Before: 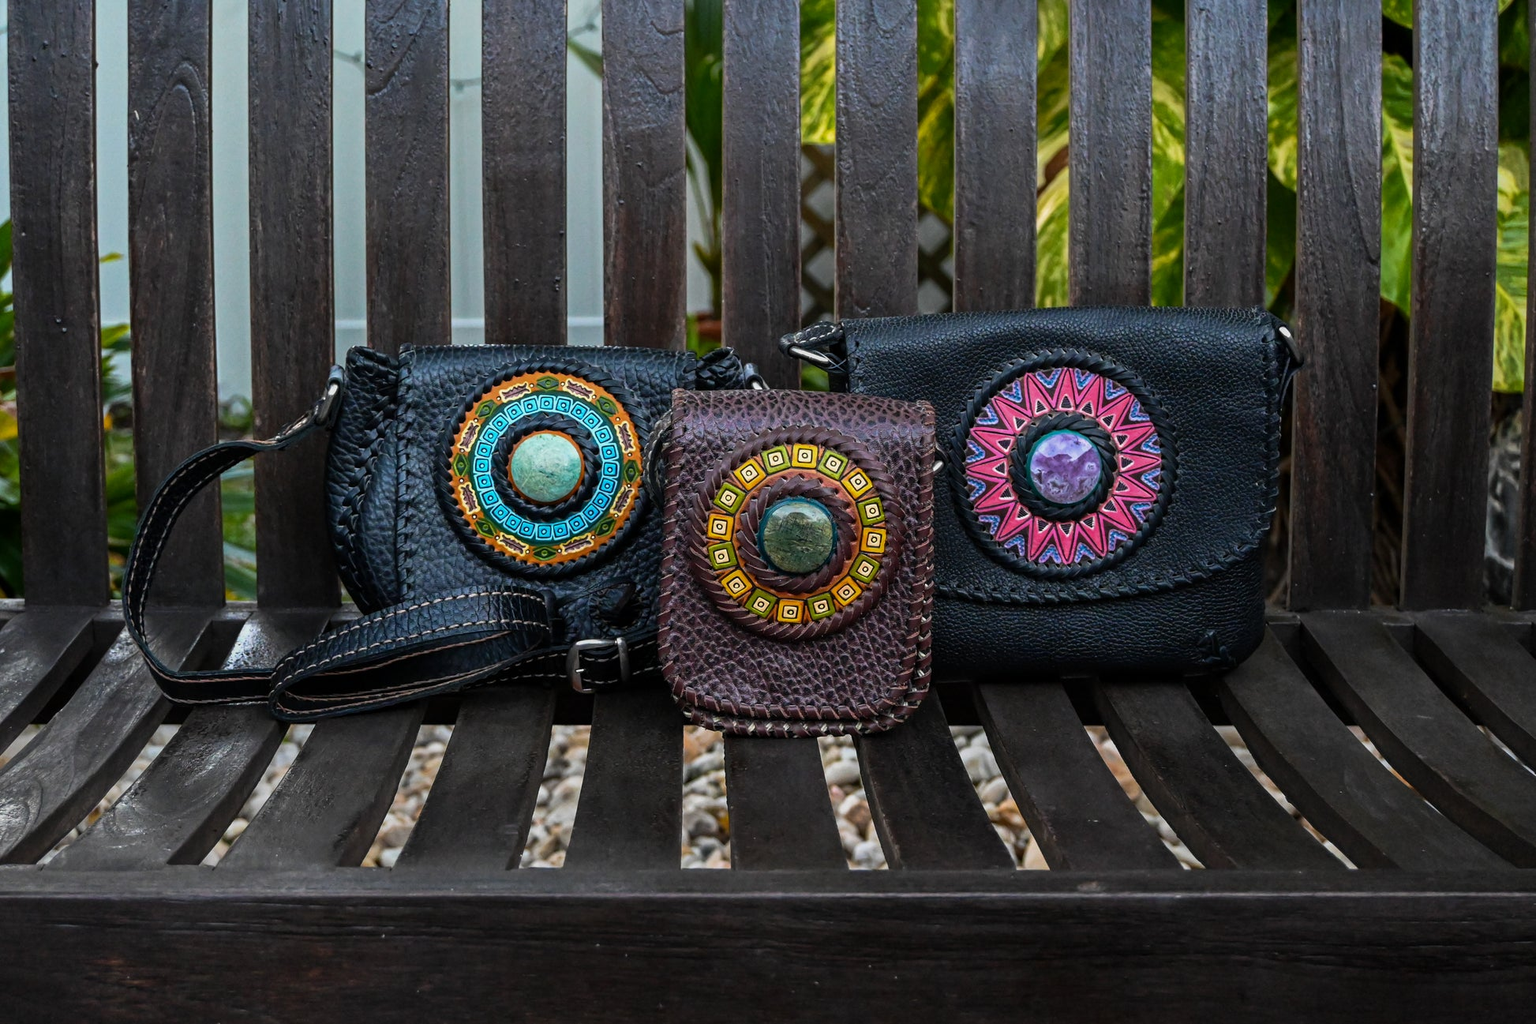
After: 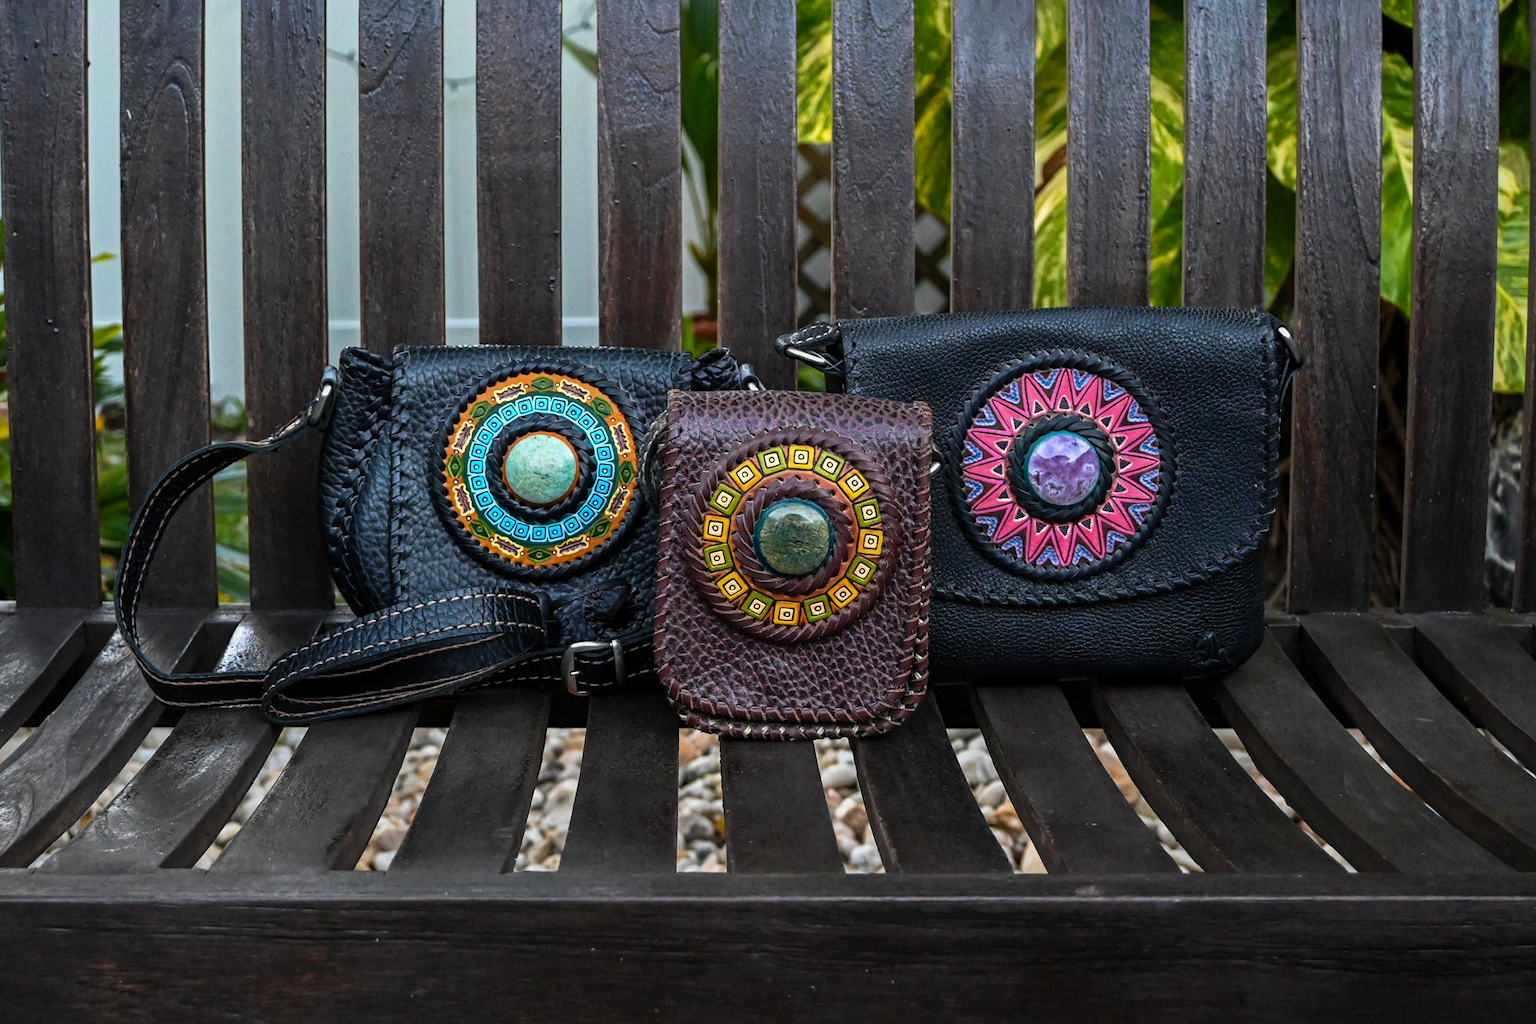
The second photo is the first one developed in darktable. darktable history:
crop and rotate: left 0.614%, top 0.179%, bottom 0.309%
exposure: exposure 0.2 EV, compensate highlight preservation false
